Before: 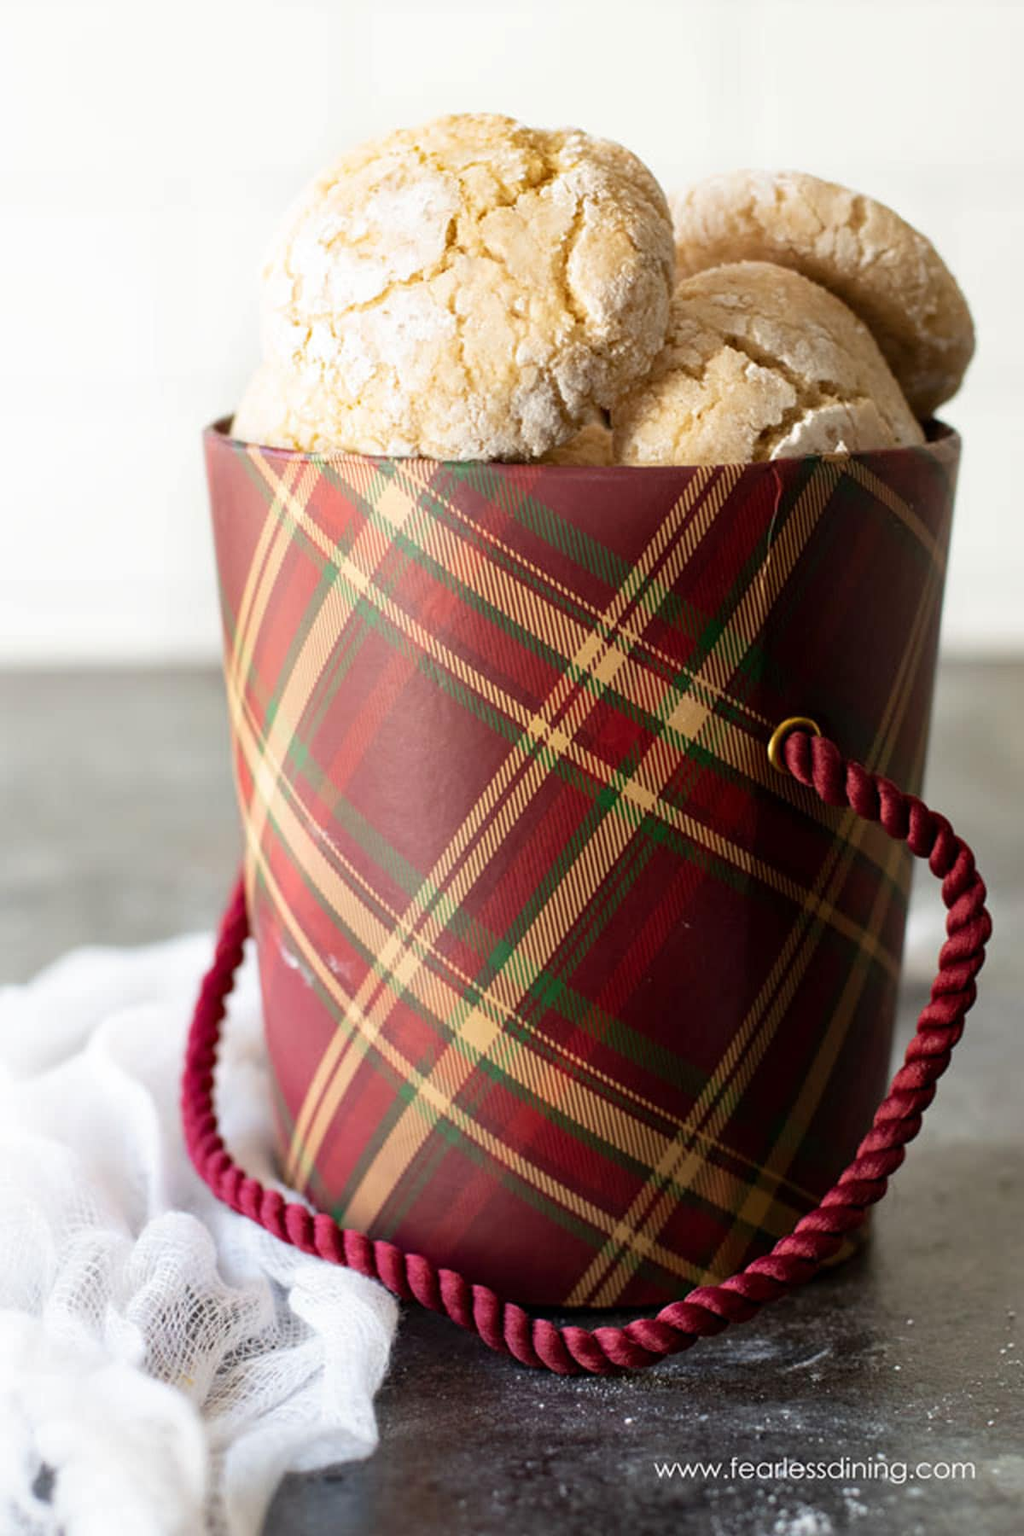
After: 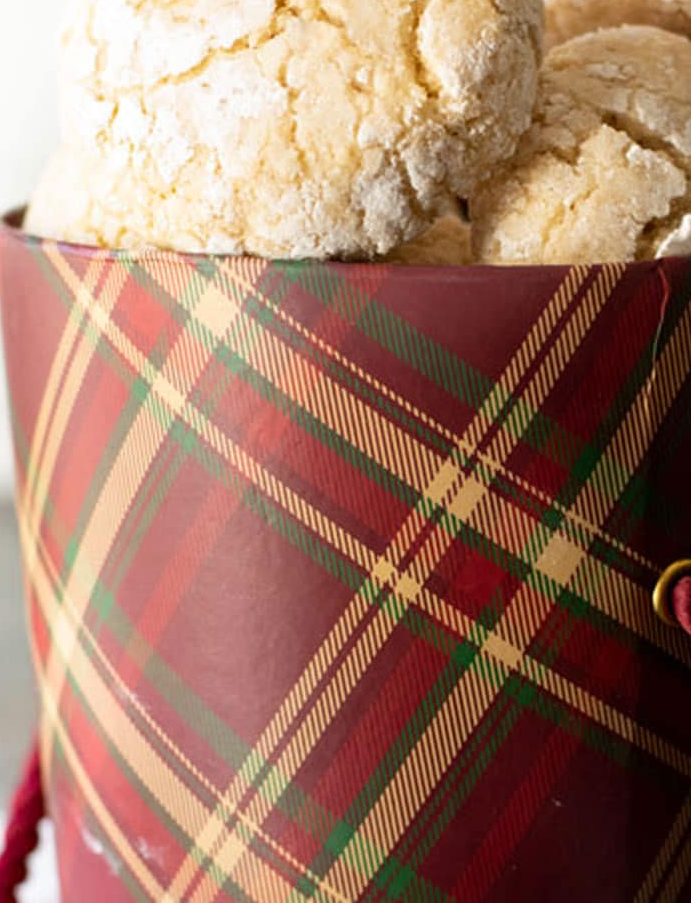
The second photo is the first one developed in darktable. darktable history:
crop: left 20.619%, top 15.623%, right 21.748%, bottom 34.191%
